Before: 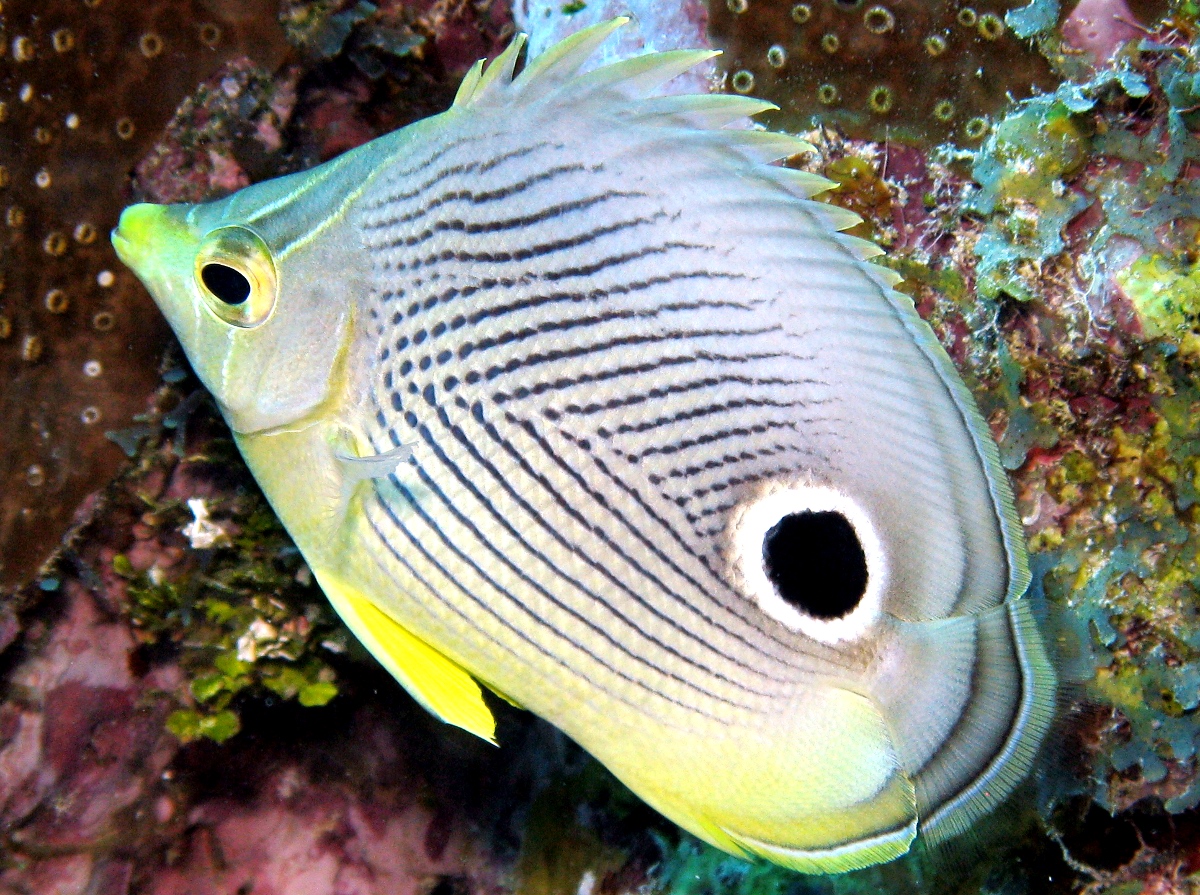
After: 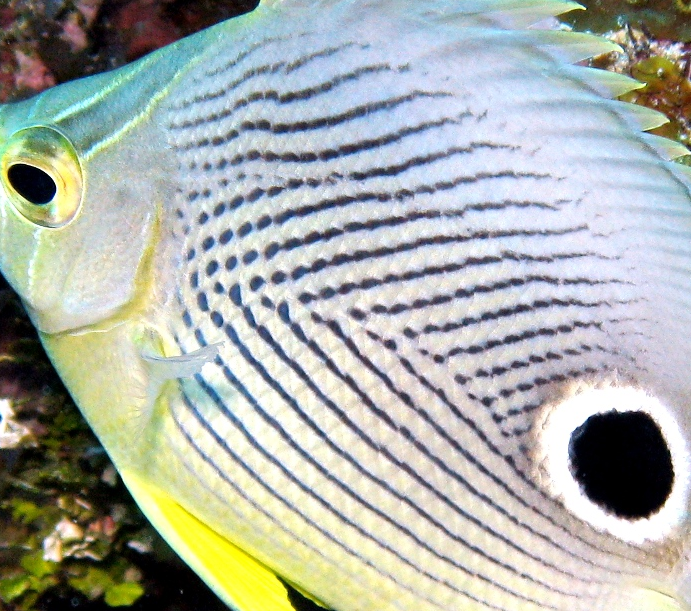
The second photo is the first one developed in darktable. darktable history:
crop: left 16.23%, top 11.226%, right 26.127%, bottom 20.465%
